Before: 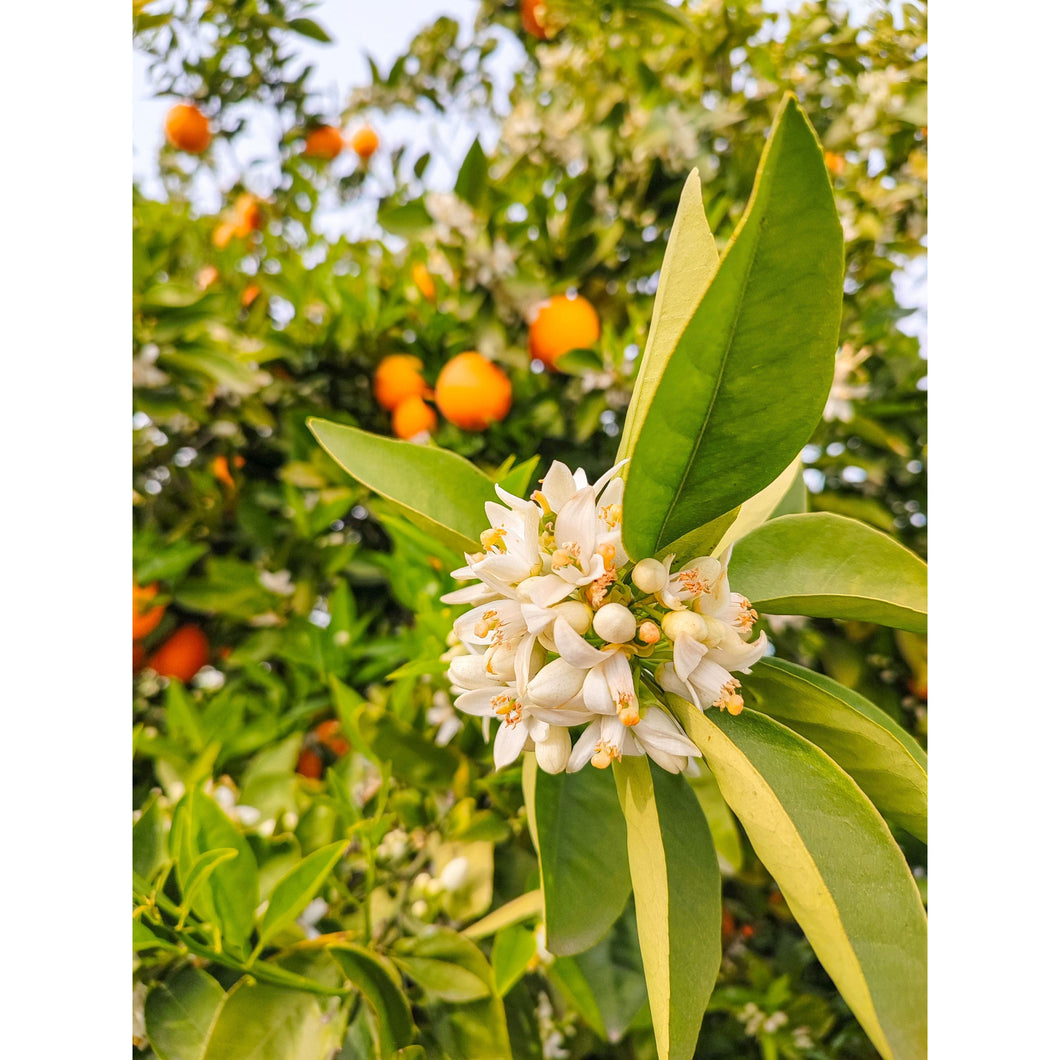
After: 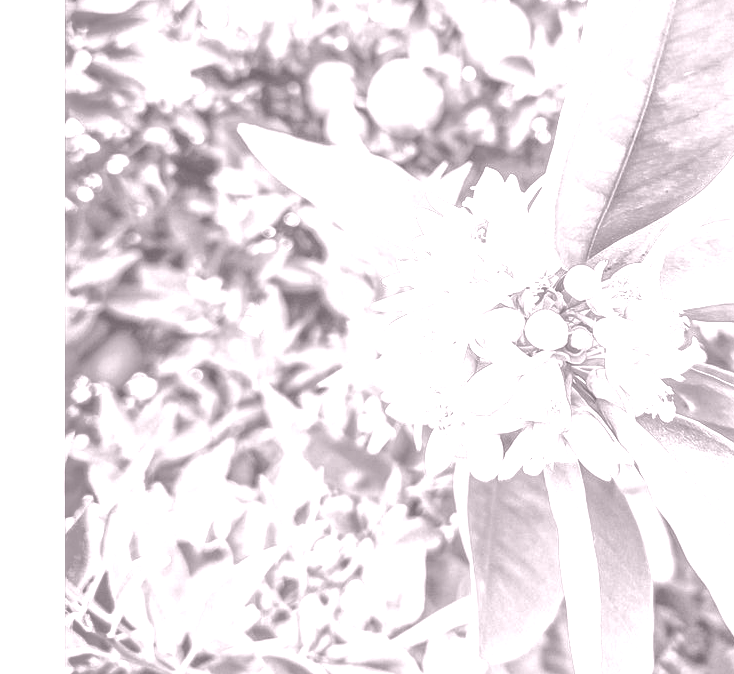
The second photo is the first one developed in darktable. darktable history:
crop: left 6.488%, top 27.668%, right 24.183%, bottom 8.656%
colorize: hue 25.2°, saturation 83%, source mix 82%, lightness 79%, version 1
color balance: mode lift, gamma, gain (sRGB), lift [0.997, 0.979, 1.021, 1.011], gamma [1, 1.084, 0.916, 0.998], gain [1, 0.87, 1.13, 1.101], contrast 4.55%, contrast fulcrum 38.24%, output saturation 104.09%
local contrast: highlights 25%, detail 150%
shadows and highlights: soften with gaussian
exposure: black level correction 0, exposure 0.5 EV, compensate exposure bias true, compensate highlight preservation false
